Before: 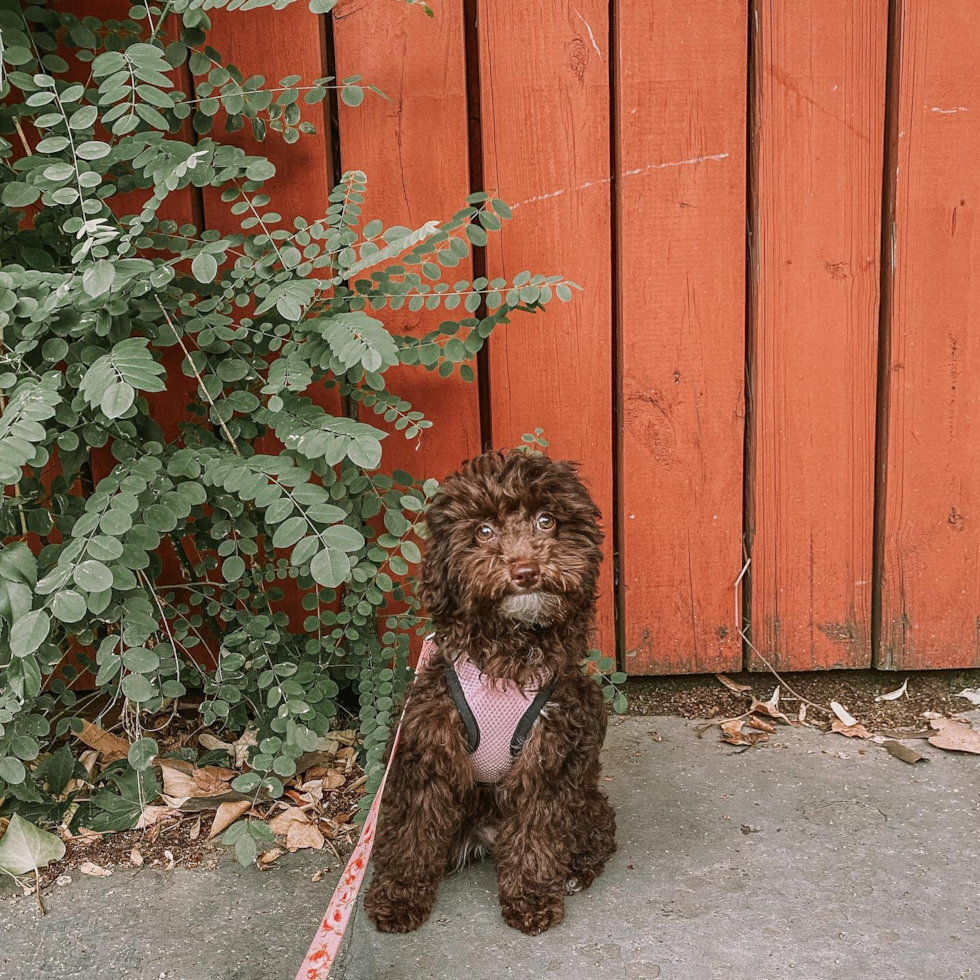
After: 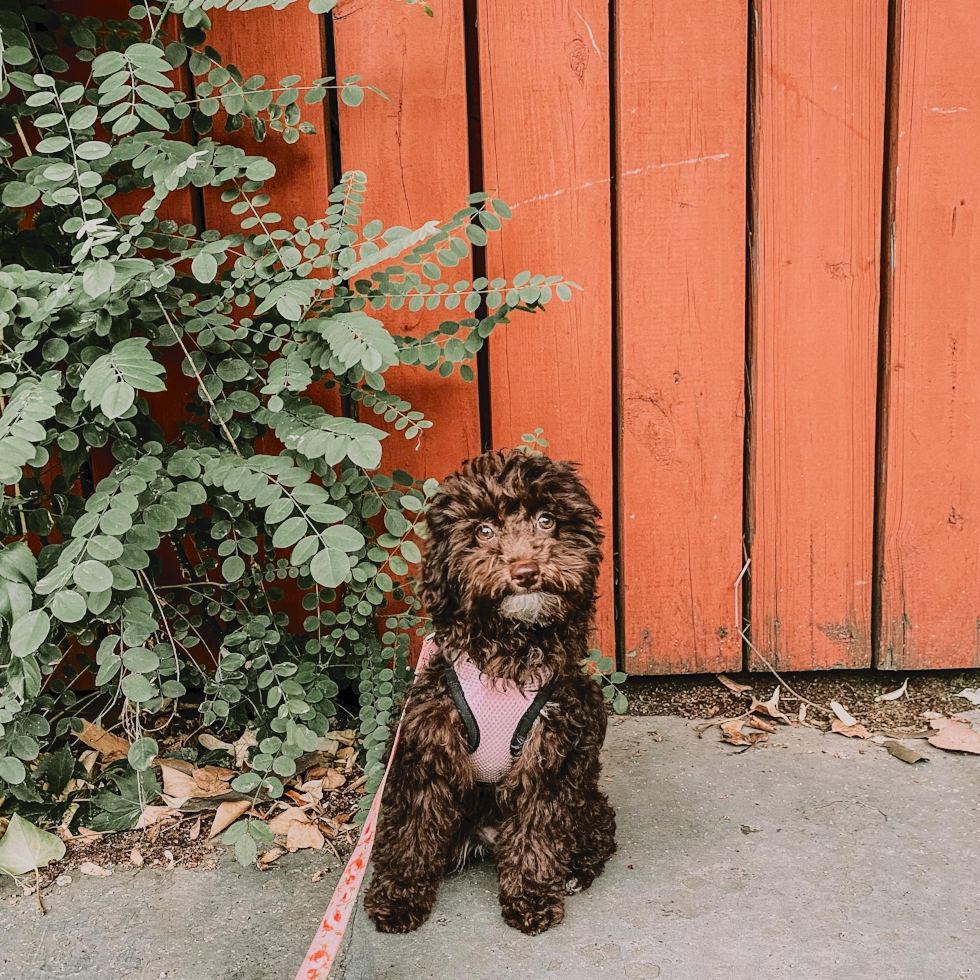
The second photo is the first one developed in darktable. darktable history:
filmic rgb: middle gray luminance 29.13%, black relative exposure -10.33 EV, white relative exposure 5.49 EV, threshold 3.05 EV, target black luminance 0%, hardness 3.94, latitude 2.34%, contrast 1.129, highlights saturation mix 4.62%, shadows ↔ highlights balance 14.79%, color science v4 (2020), enable highlight reconstruction true
tone curve: curves: ch0 [(0, 0) (0.003, 0.047) (0.011, 0.051) (0.025, 0.061) (0.044, 0.075) (0.069, 0.09) (0.1, 0.102) (0.136, 0.125) (0.177, 0.173) (0.224, 0.226) (0.277, 0.303) (0.335, 0.388) (0.399, 0.469) (0.468, 0.545) (0.543, 0.623) (0.623, 0.695) (0.709, 0.766) (0.801, 0.832) (0.898, 0.905) (1, 1)], color space Lab, independent channels, preserve colors none
